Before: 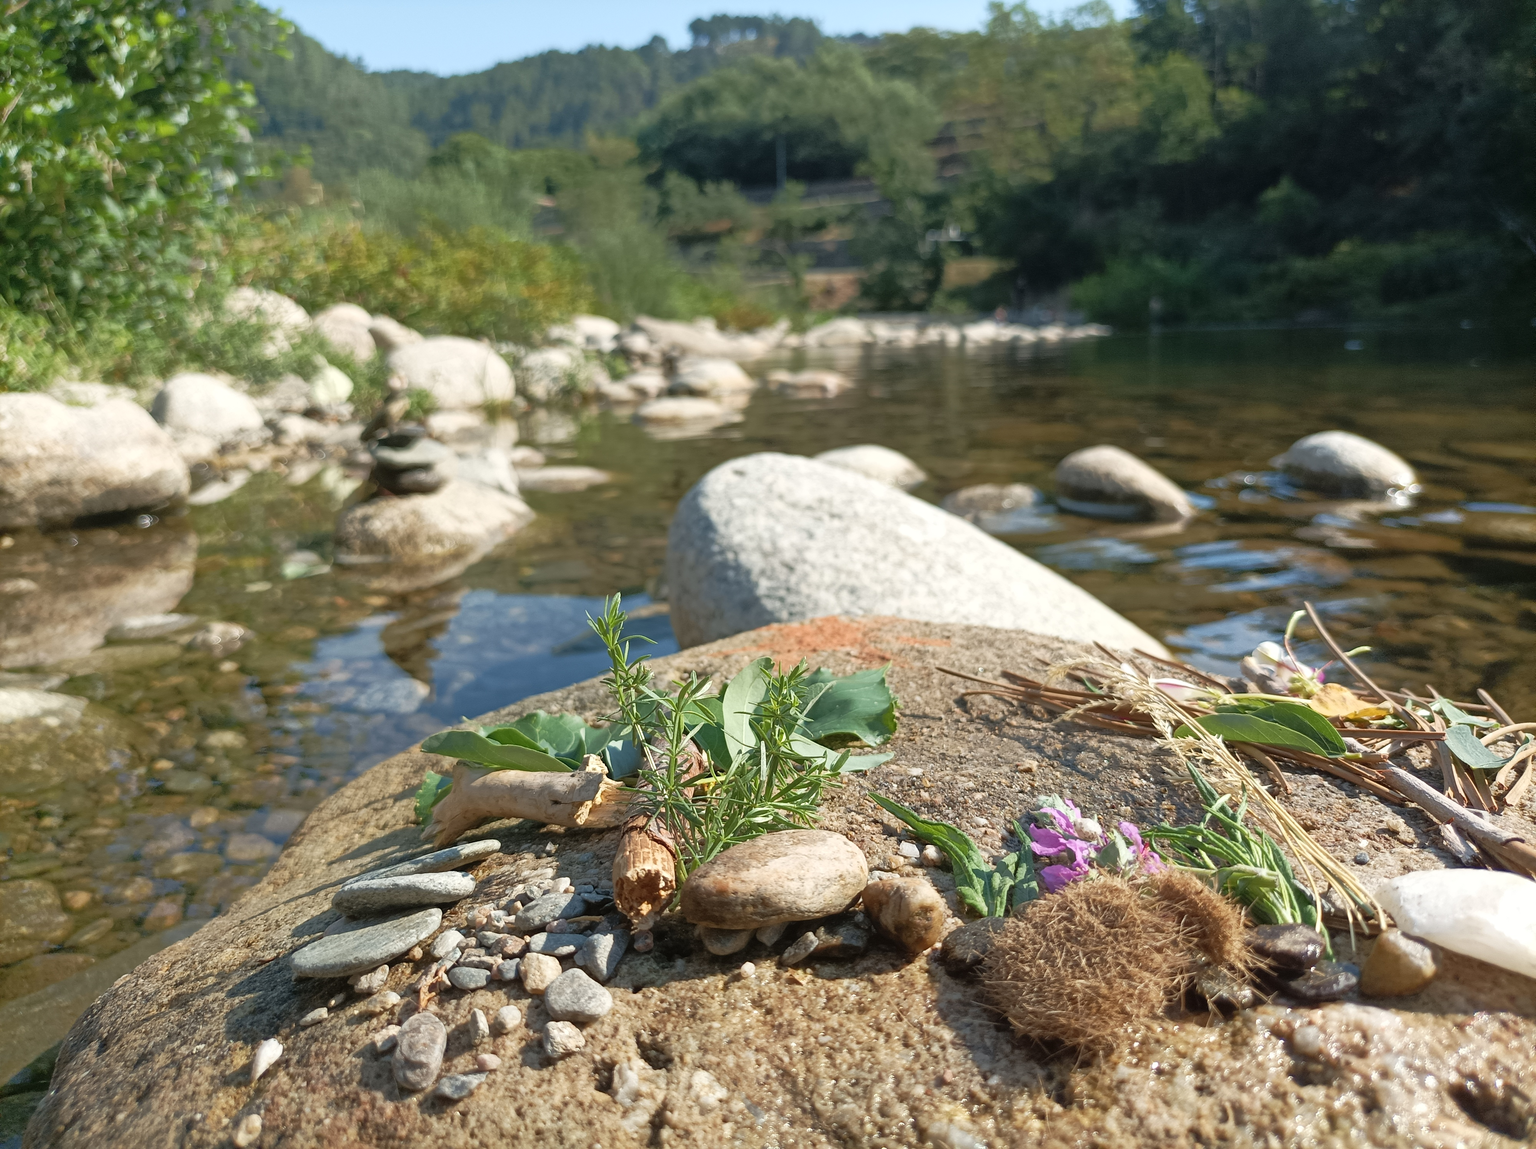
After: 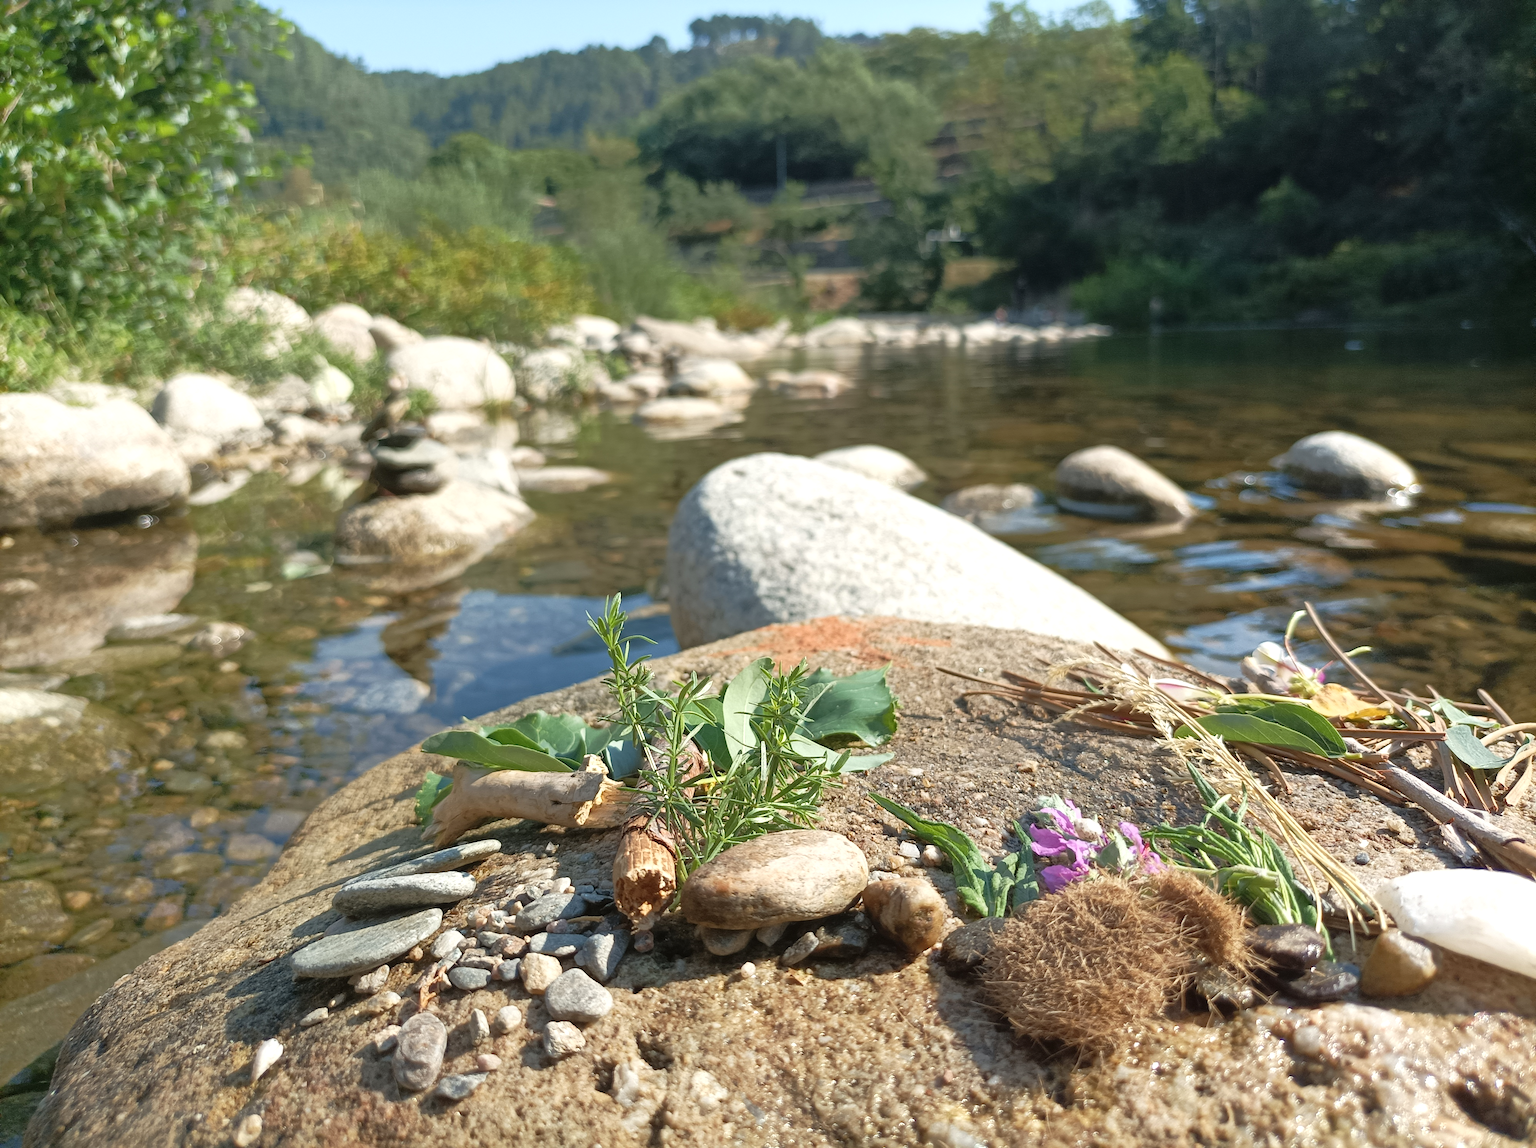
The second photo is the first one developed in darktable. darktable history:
exposure: exposure 0.189 EV, compensate highlight preservation false
